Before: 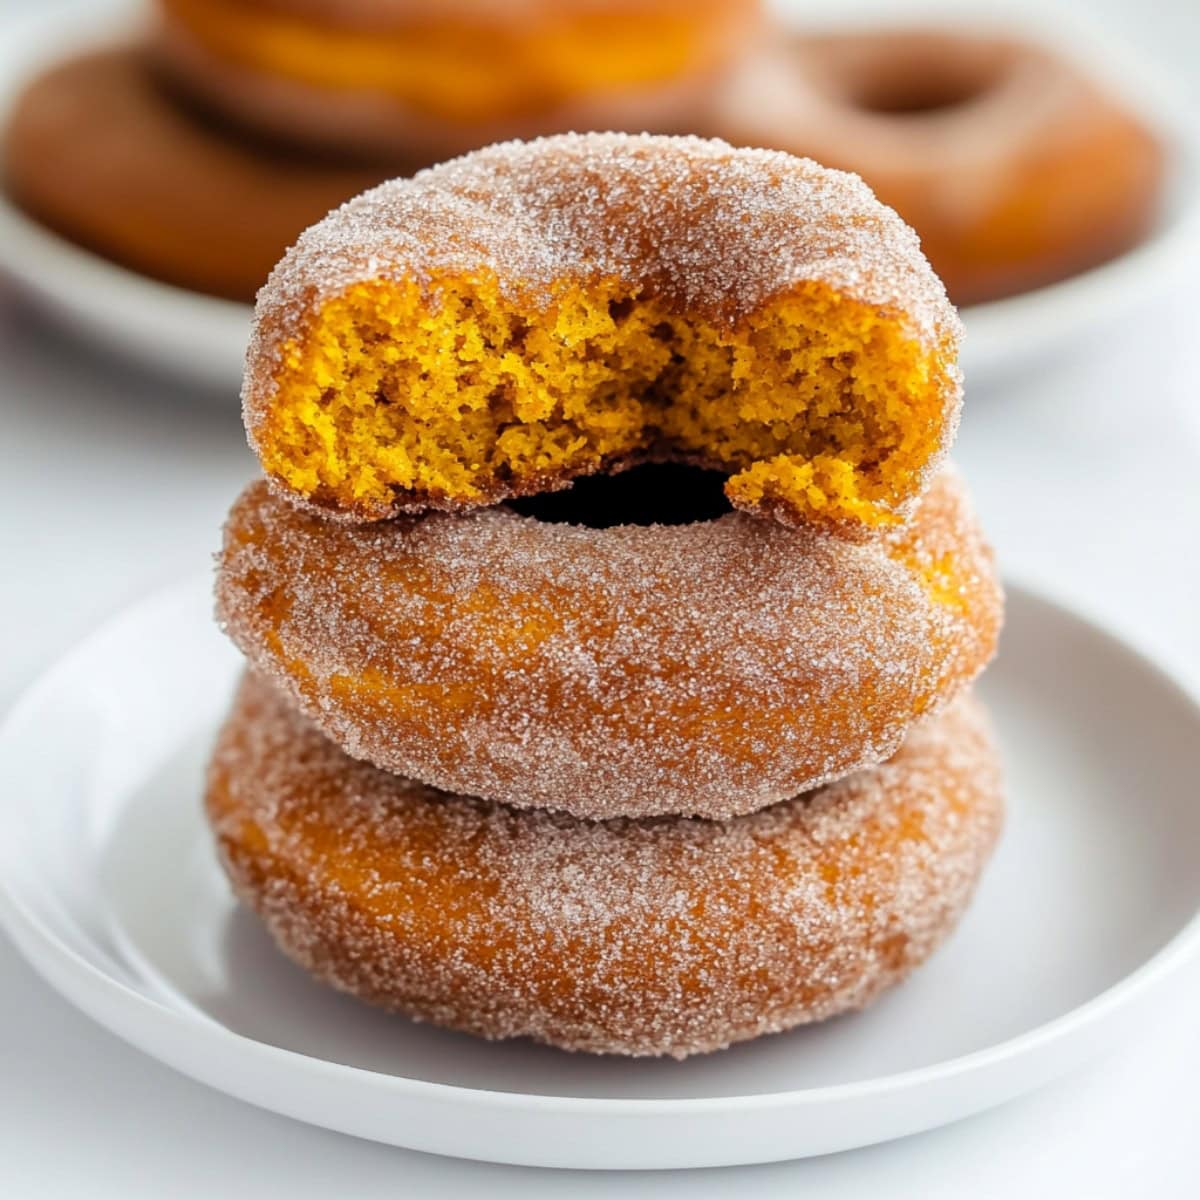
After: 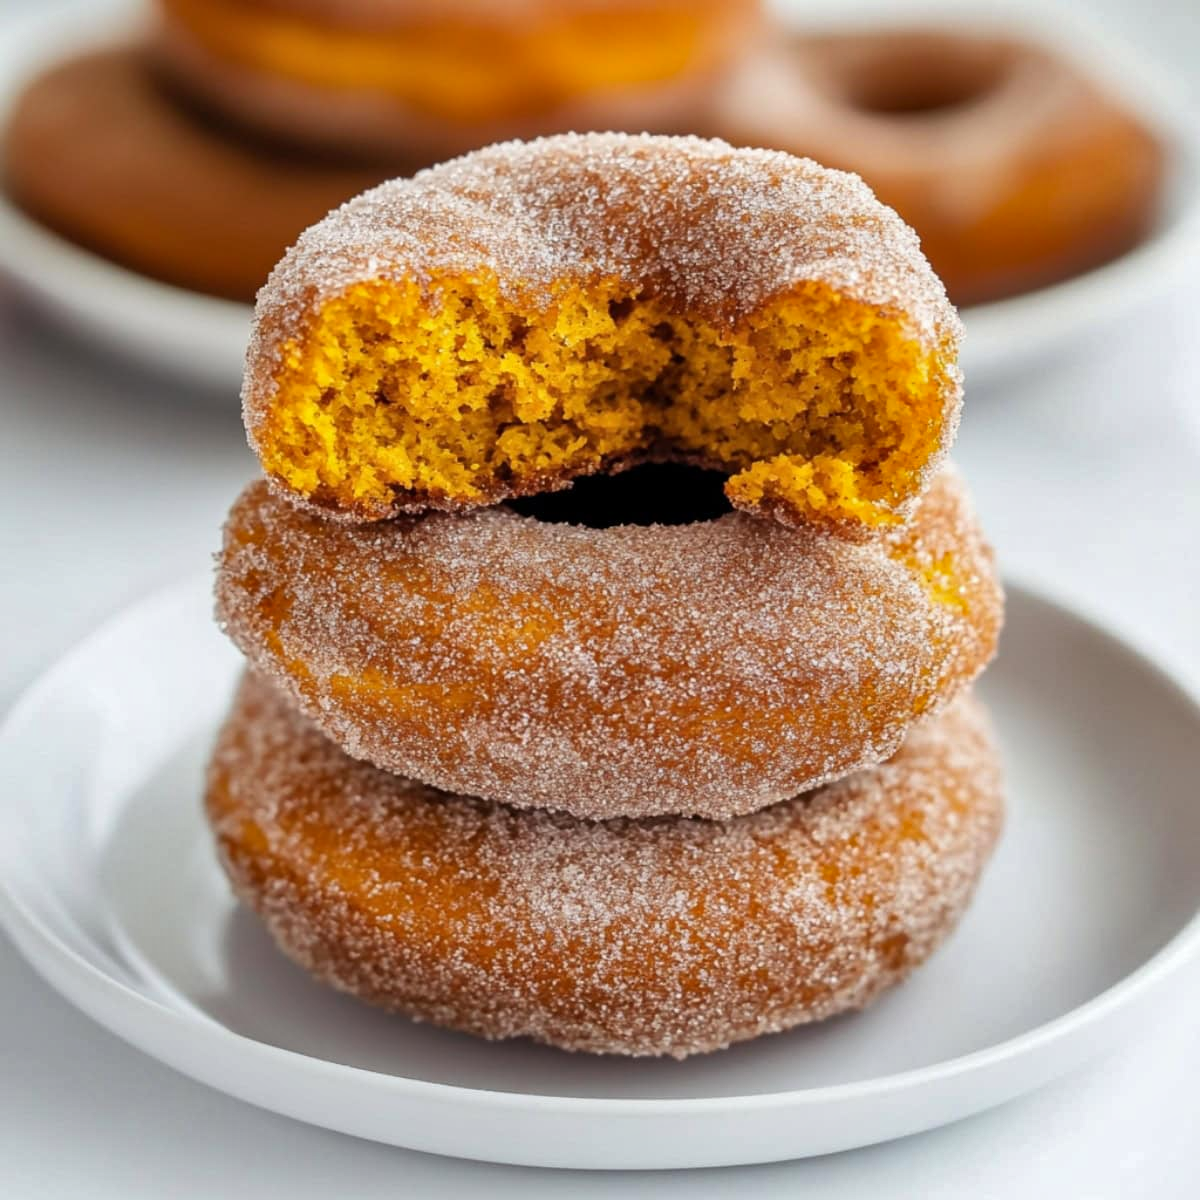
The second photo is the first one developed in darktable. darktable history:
shadows and highlights: shadows 52.55, soften with gaussian
